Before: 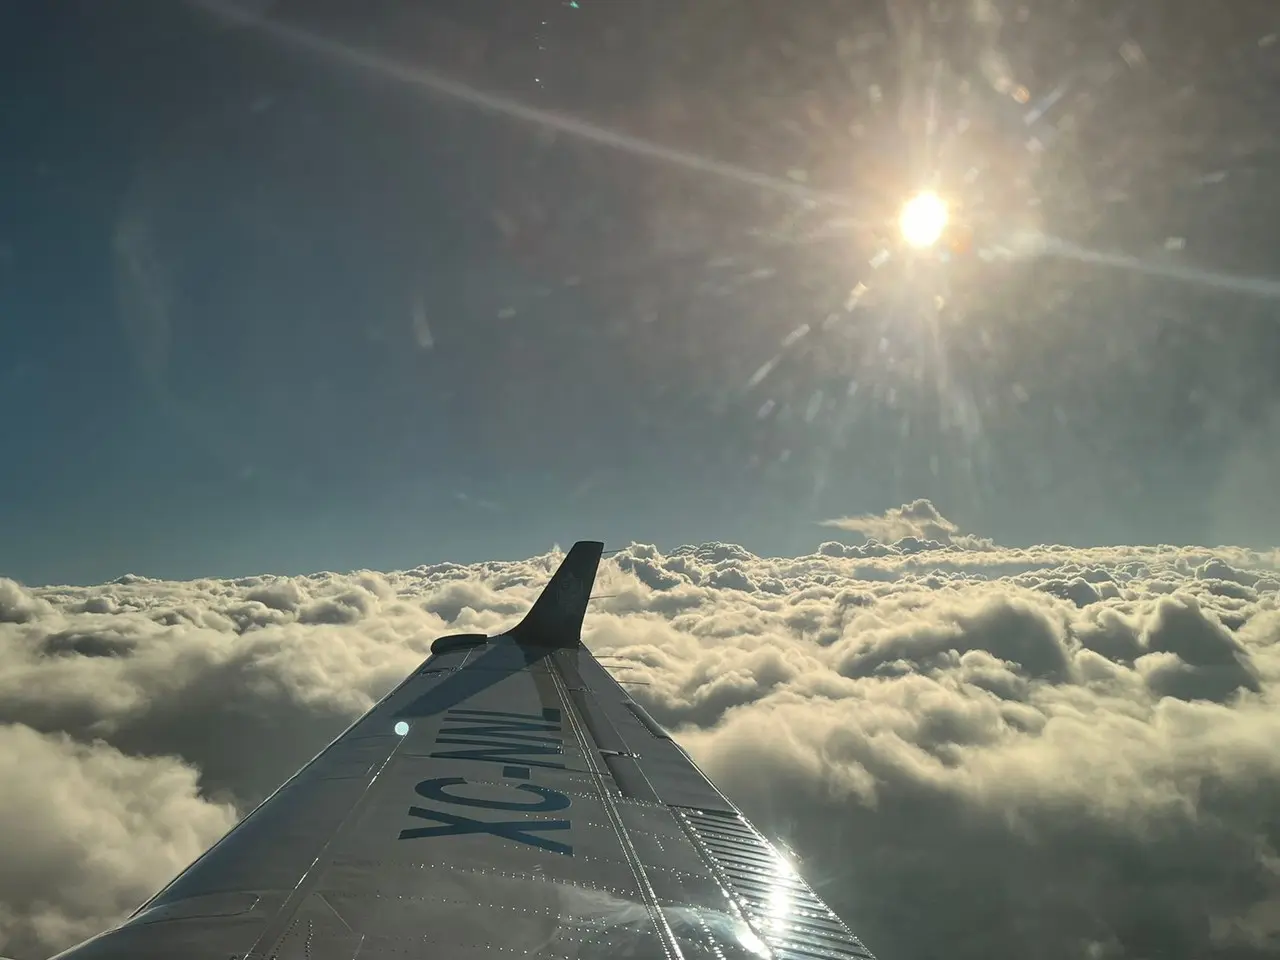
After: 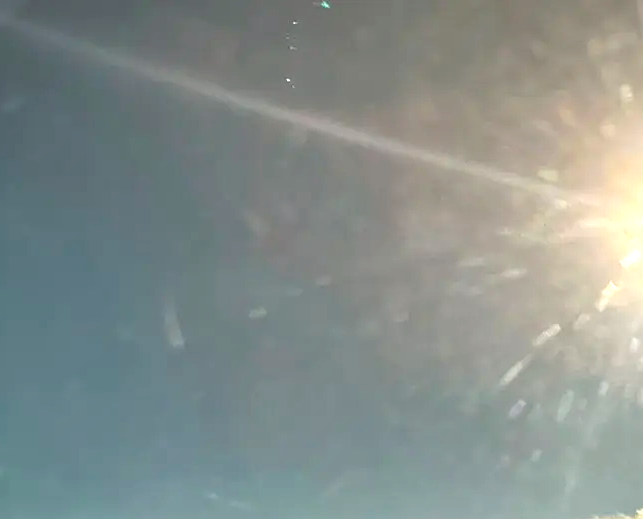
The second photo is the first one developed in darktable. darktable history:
local contrast: on, module defaults
exposure: black level correction 0, exposure 0.3 EV, compensate highlight preservation false
crop: left 19.48%, right 30.233%, bottom 45.929%
color balance rgb: shadows lift › chroma 2.004%, shadows lift › hue 186.37°, power › luminance -3.657%, power › hue 143.85°, linear chroma grading › global chroma 15.018%, perceptual saturation grading › global saturation 25.731%, perceptual brilliance grading › global brilliance 17.406%, global vibrance 50.207%
contrast brightness saturation: contrast -0.256, saturation -0.443
shadows and highlights: radius 46.49, white point adjustment 6.53, compress 79.27%, soften with gaussian
sharpen: on, module defaults
